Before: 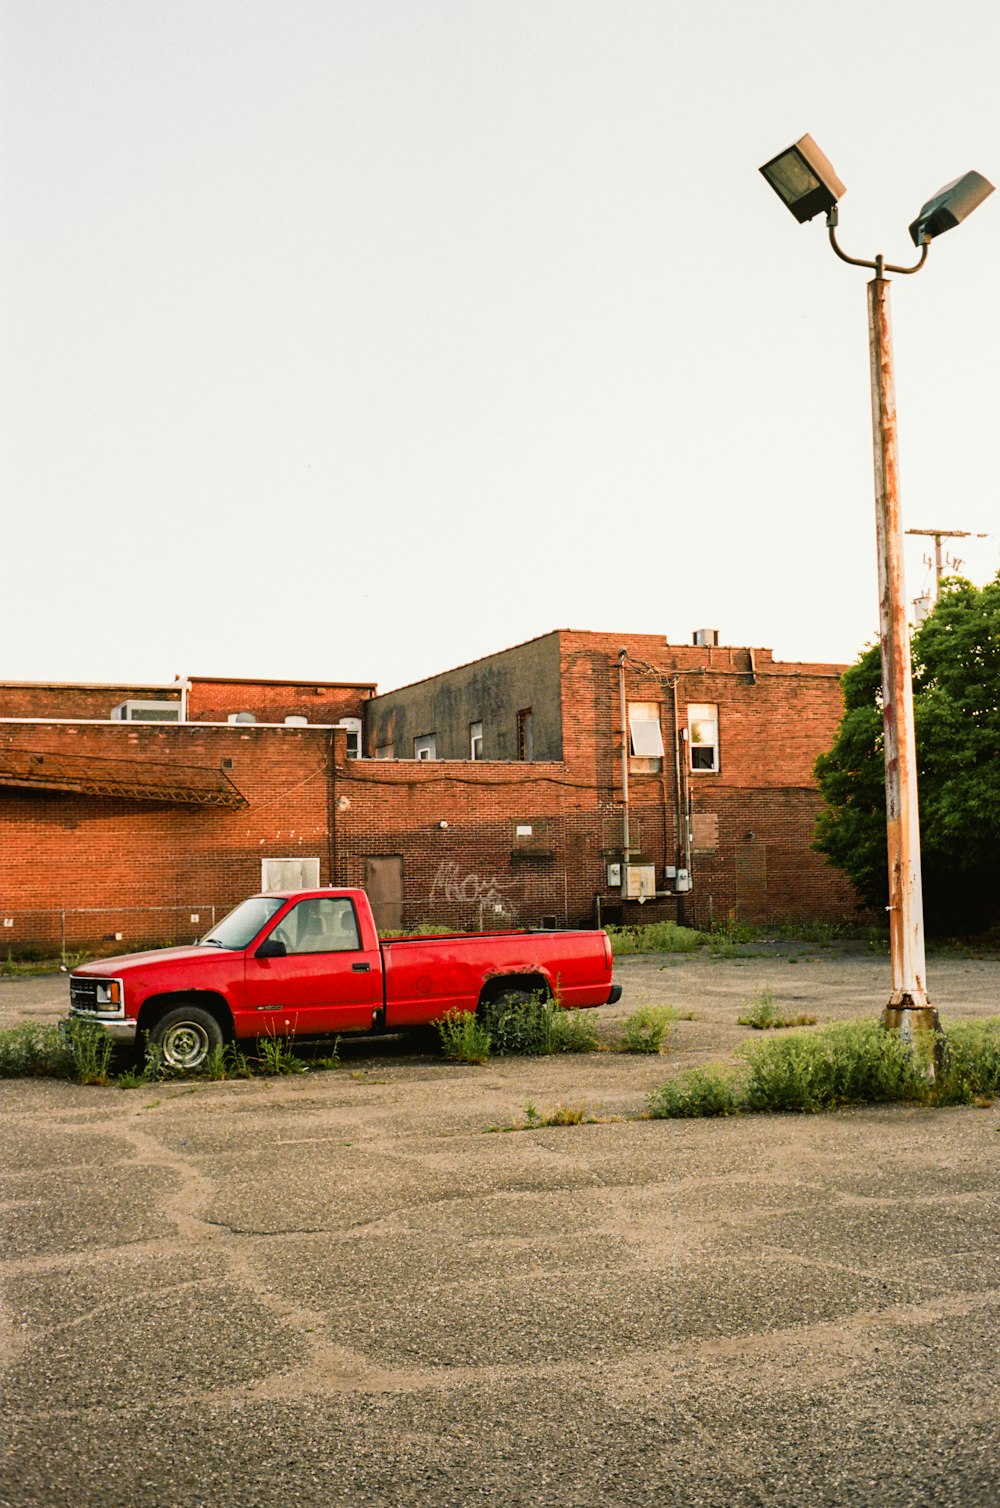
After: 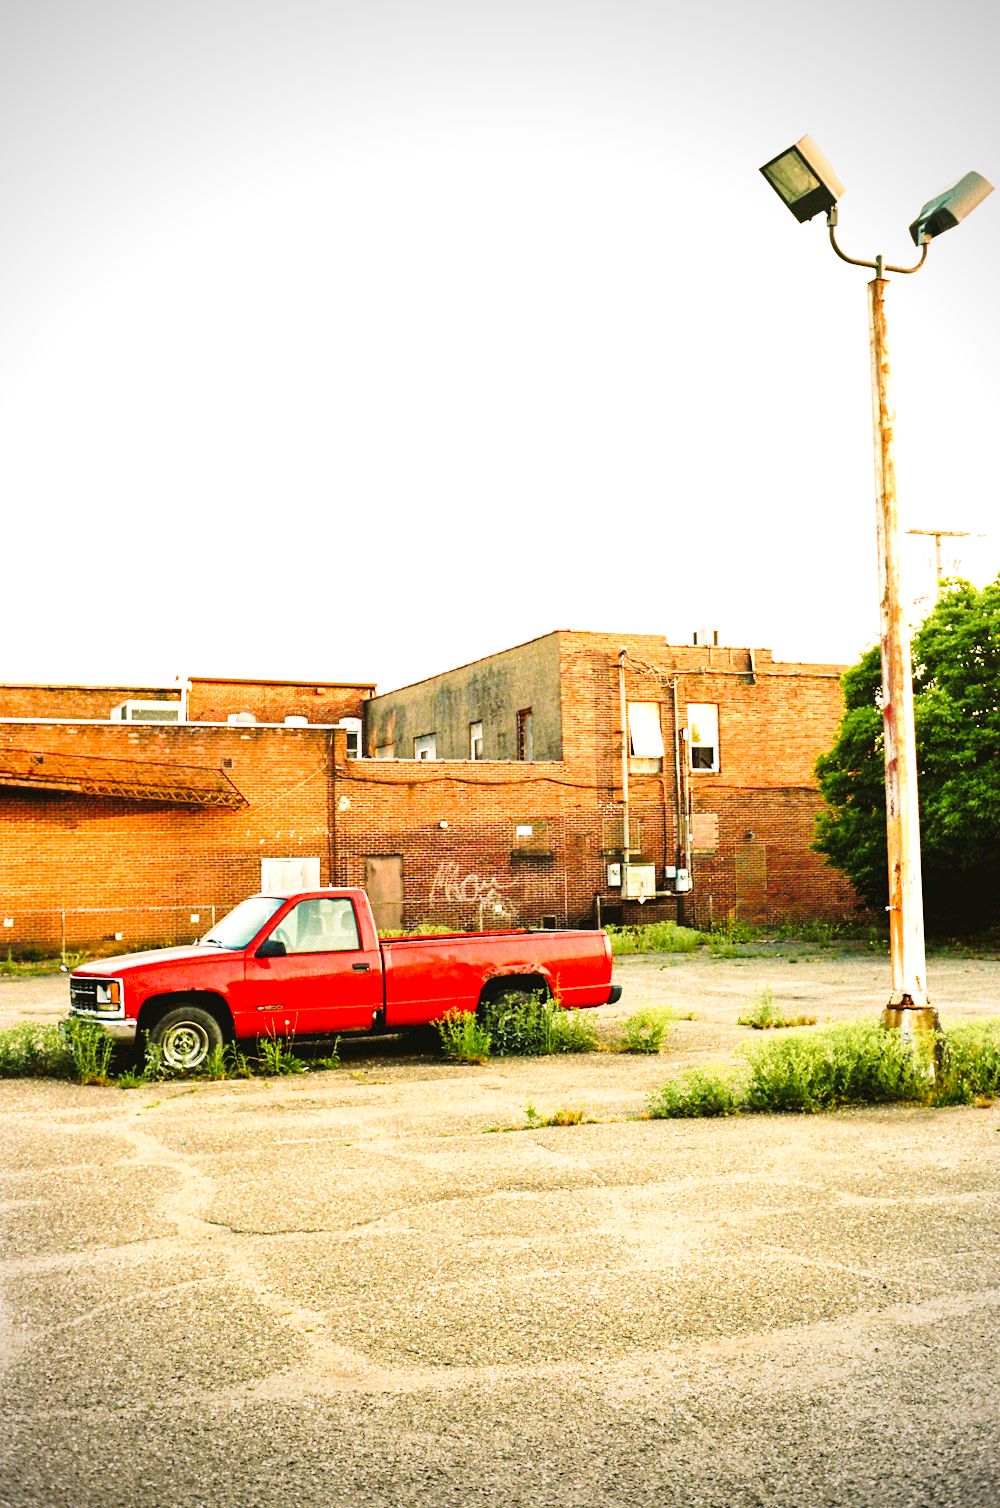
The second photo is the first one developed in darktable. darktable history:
vignetting: unbound false
base curve: curves: ch0 [(0, 0) (0.028, 0.03) (0.121, 0.232) (0.46, 0.748) (0.859, 0.968) (1, 1)], preserve colors none
velvia: strength 30%
levels: levels [0, 0.492, 0.984]
exposure: exposure 0.507 EV, compensate highlight preservation false
contrast brightness saturation: contrast 0.03, brightness 0.06, saturation 0.13
